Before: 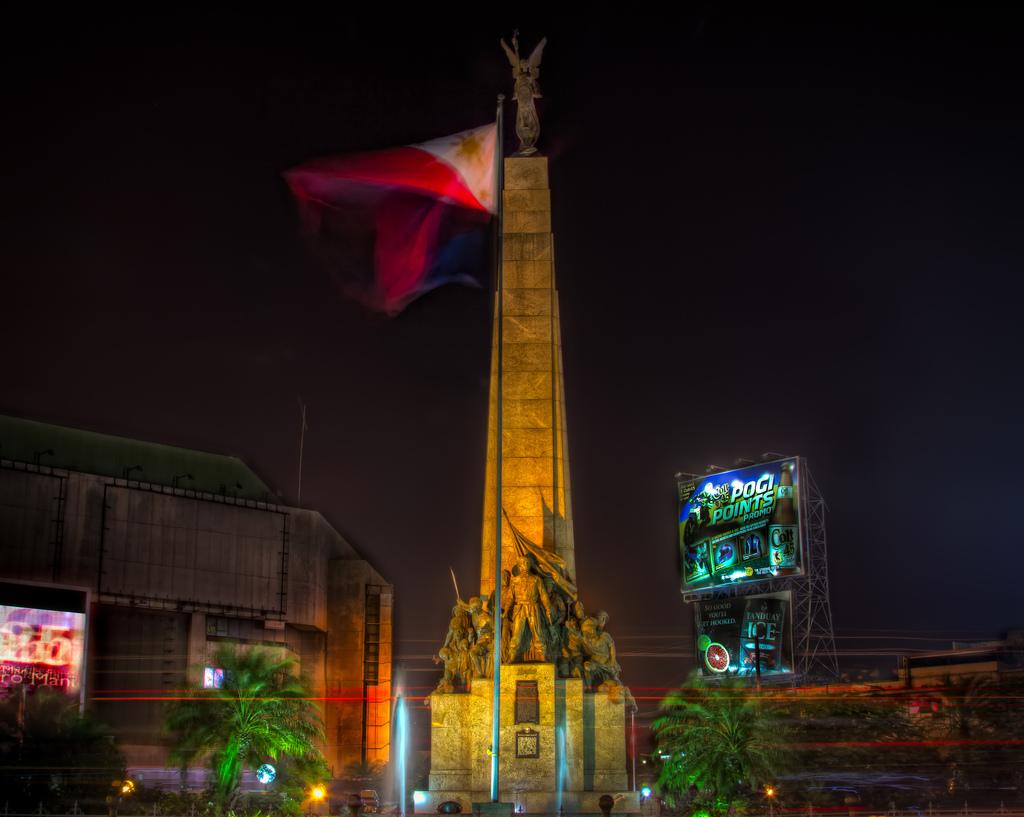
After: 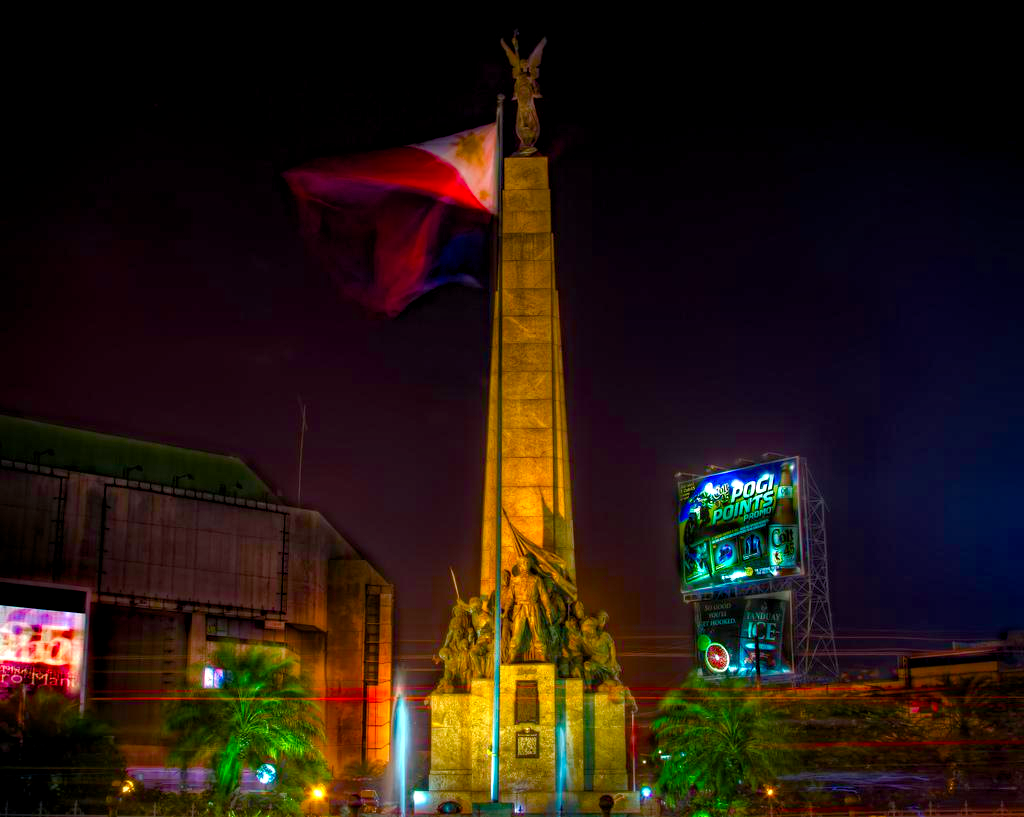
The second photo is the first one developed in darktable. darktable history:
exposure: black level correction 0.001, exposure 0.298 EV, compensate exposure bias true, compensate highlight preservation false
color balance rgb: power › chroma 0.528%, power › hue 261.21°, linear chroma grading › shadows 31.684%, linear chroma grading › global chroma -2.409%, linear chroma grading › mid-tones 3.853%, perceptual saturation grading › global saturation 20%, perceptual saturation grading › highlights -25.241%, perceptual saturation grading › shadows 49.424%, global vibrance 23.955%
haze removal: compatibility mode true, adaptive false
